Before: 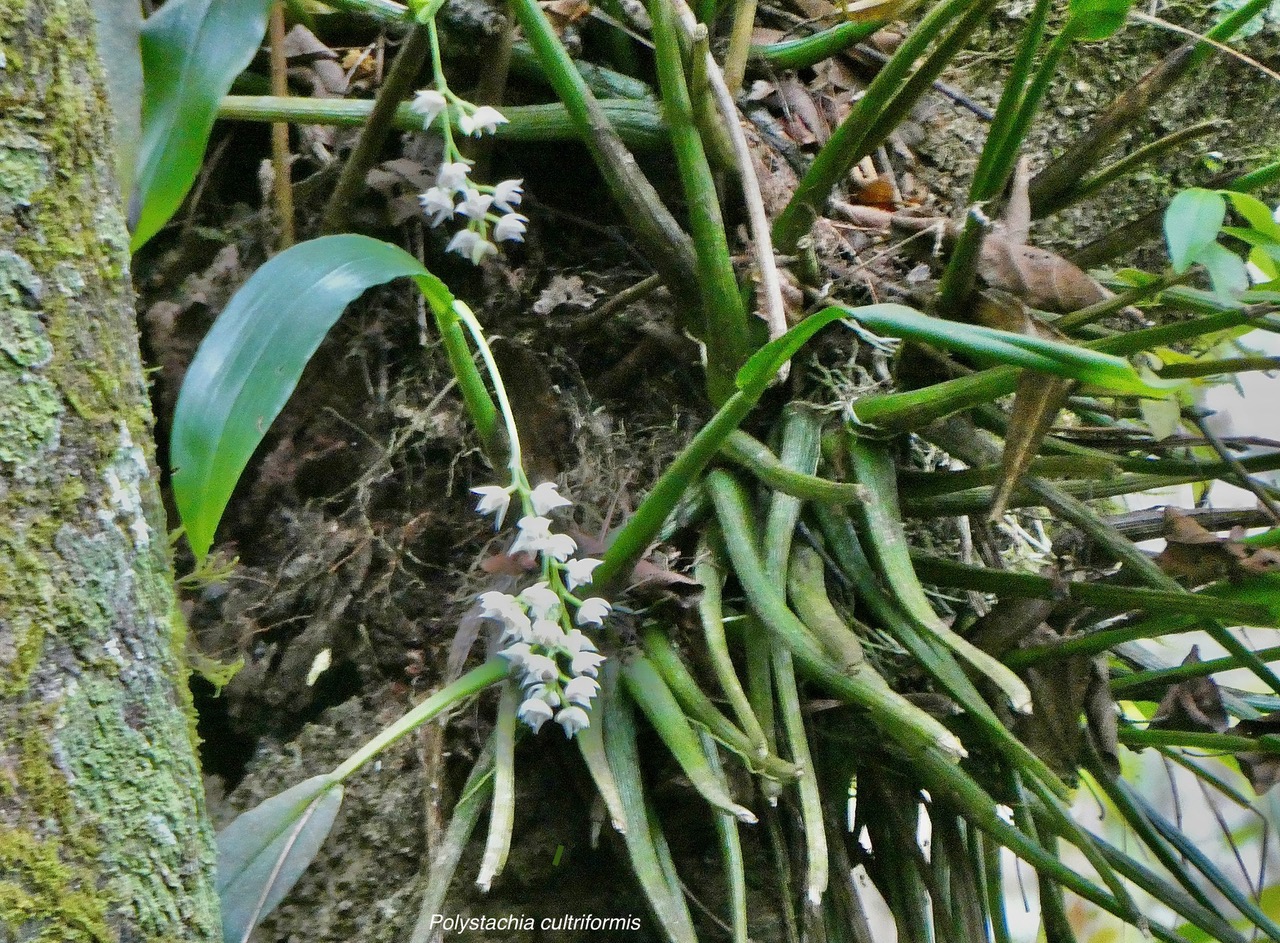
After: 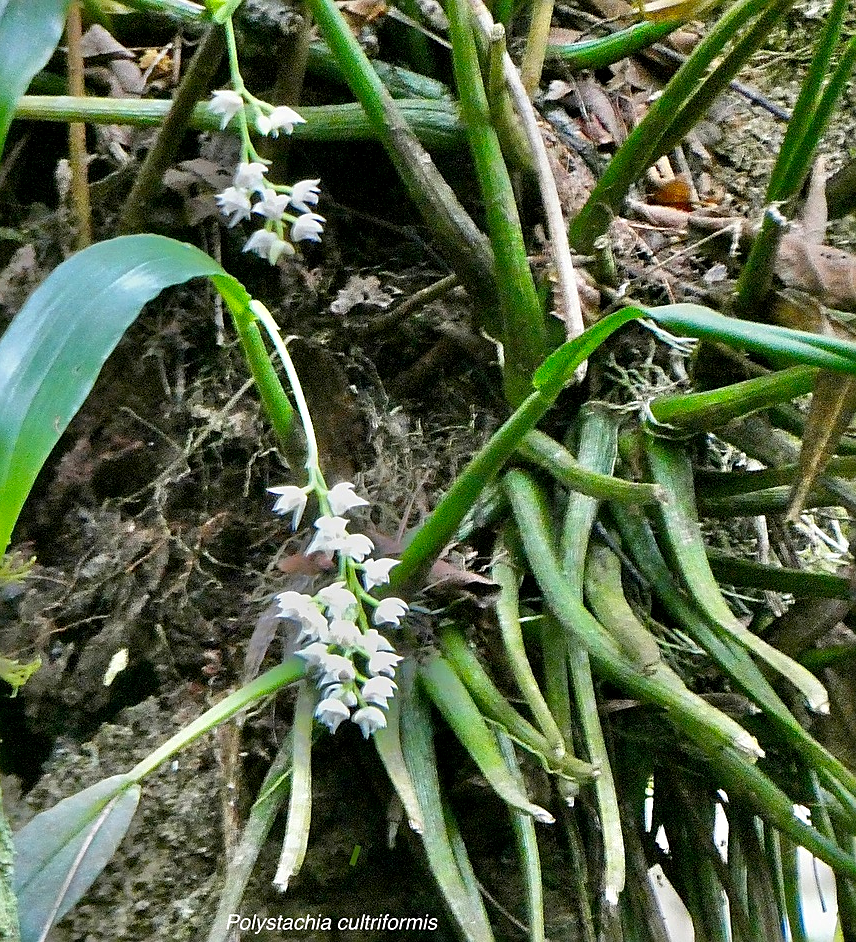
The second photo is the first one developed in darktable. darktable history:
crop and rotate: left 15.903%, right 17.144%
exposure: exposure 0.294 EV, compensate exposure bias true, compensate highlight preservation false
sharpen: on, module defaults
